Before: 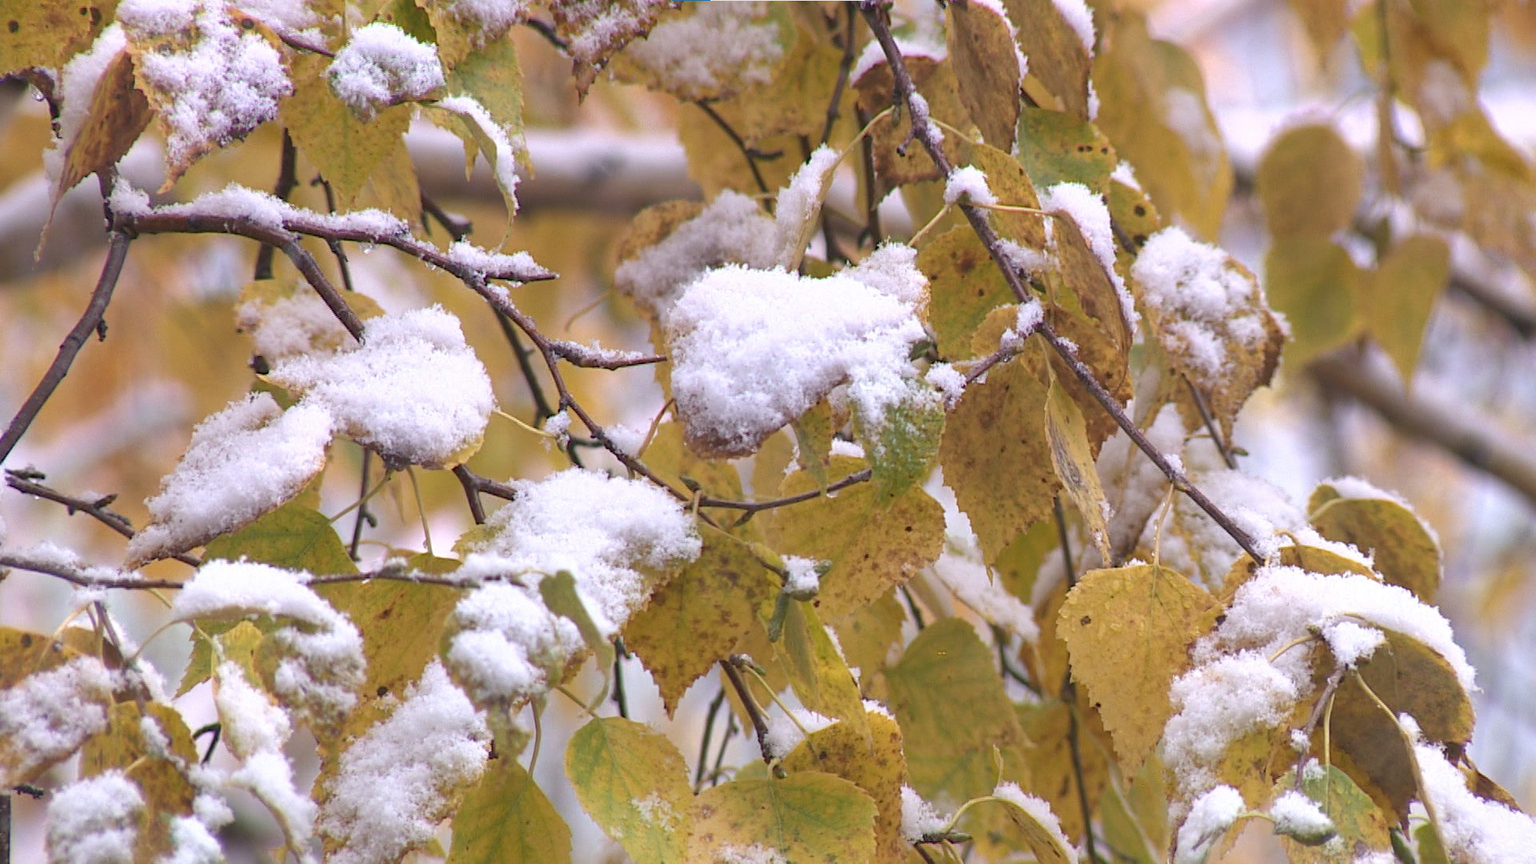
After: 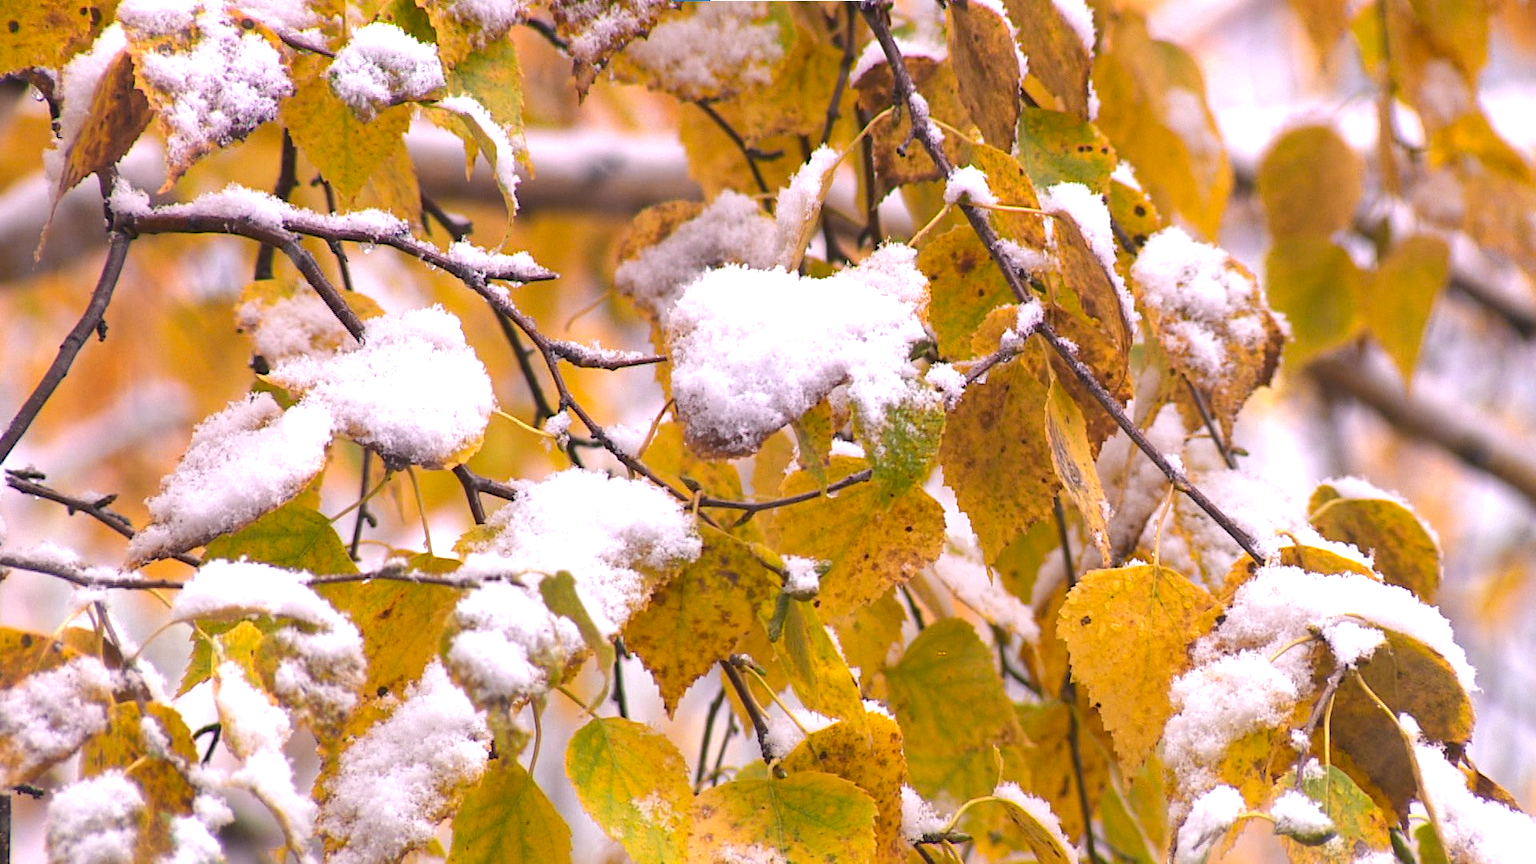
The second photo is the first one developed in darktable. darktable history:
color correction: highlights a* 7.34, highlights b* 4.37
color zones: curves: ch0 [(0.224, 0.526) (0.75, 0.5)]; ch1 [(0.055, 0.526) (0.224, 0.761) (0.377, 0.526) (0.75, 0.5)]
tone equalizer: -8 EV -0.417 EV, -7 EV -0.389 EV, -6 EV -0.333 EV, -5 EV -0.222 EV, -3 EV 0.222 EV, -2 EV 0.333 EV, -1 EV 0.389 EV, +0 EV 0.417 EV, edges refinement/feathering 500, mask exposure compensation -1.25 EV, preserve details no
